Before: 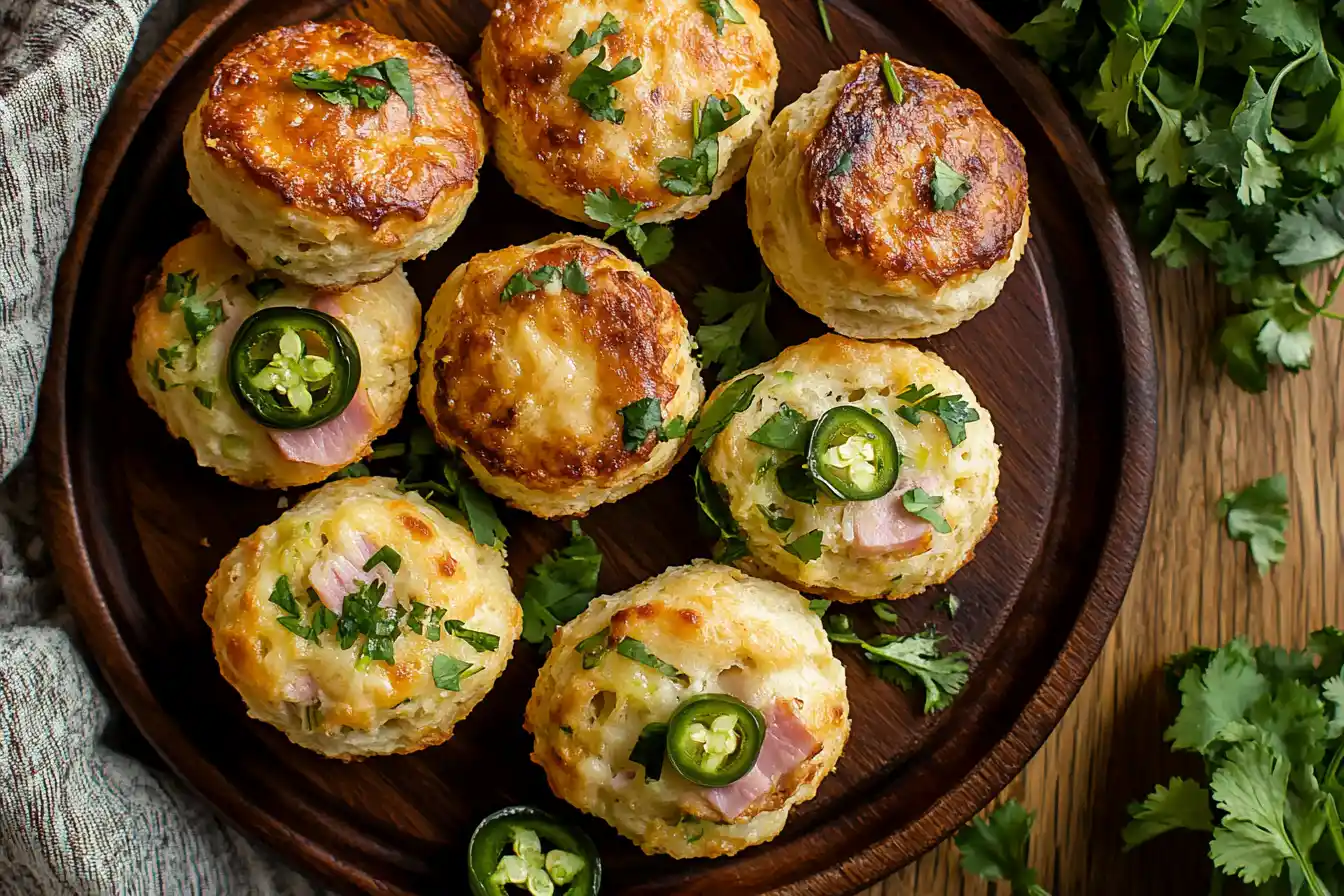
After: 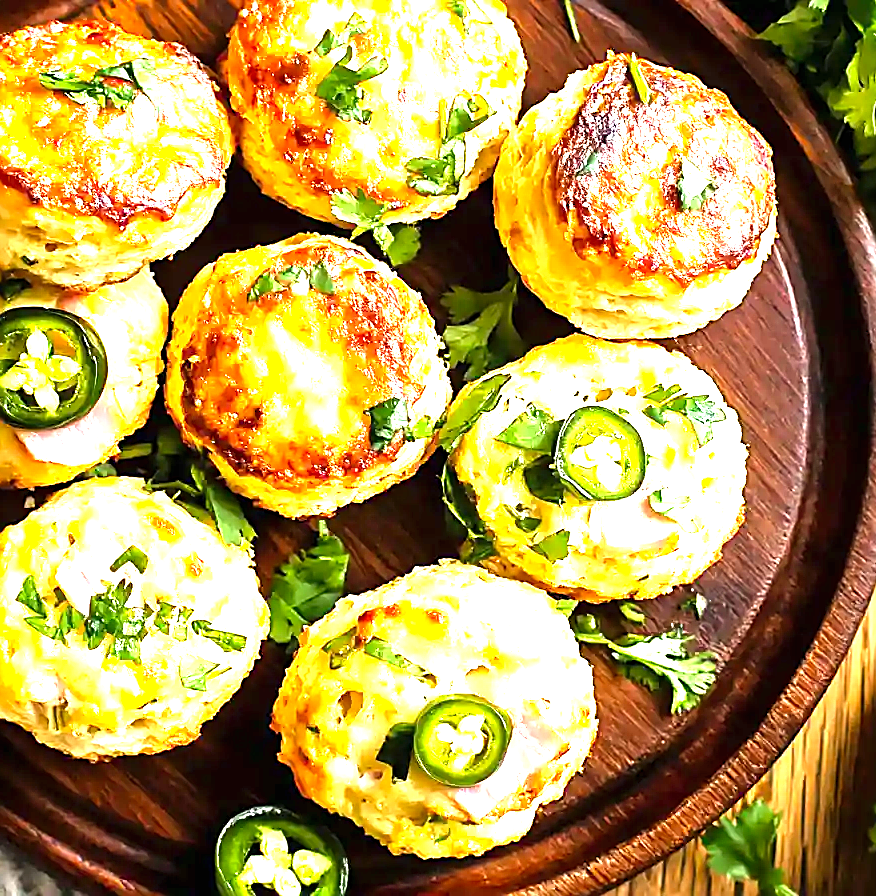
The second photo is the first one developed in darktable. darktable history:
exposure: black level correction 0, exposure 0.701 EV, compensate highlight preservation false
crop and rotate: left 18.854%, right 15.92%
sharpen: on, module defaults
levels: levels [0, 0.281, 0.562]
